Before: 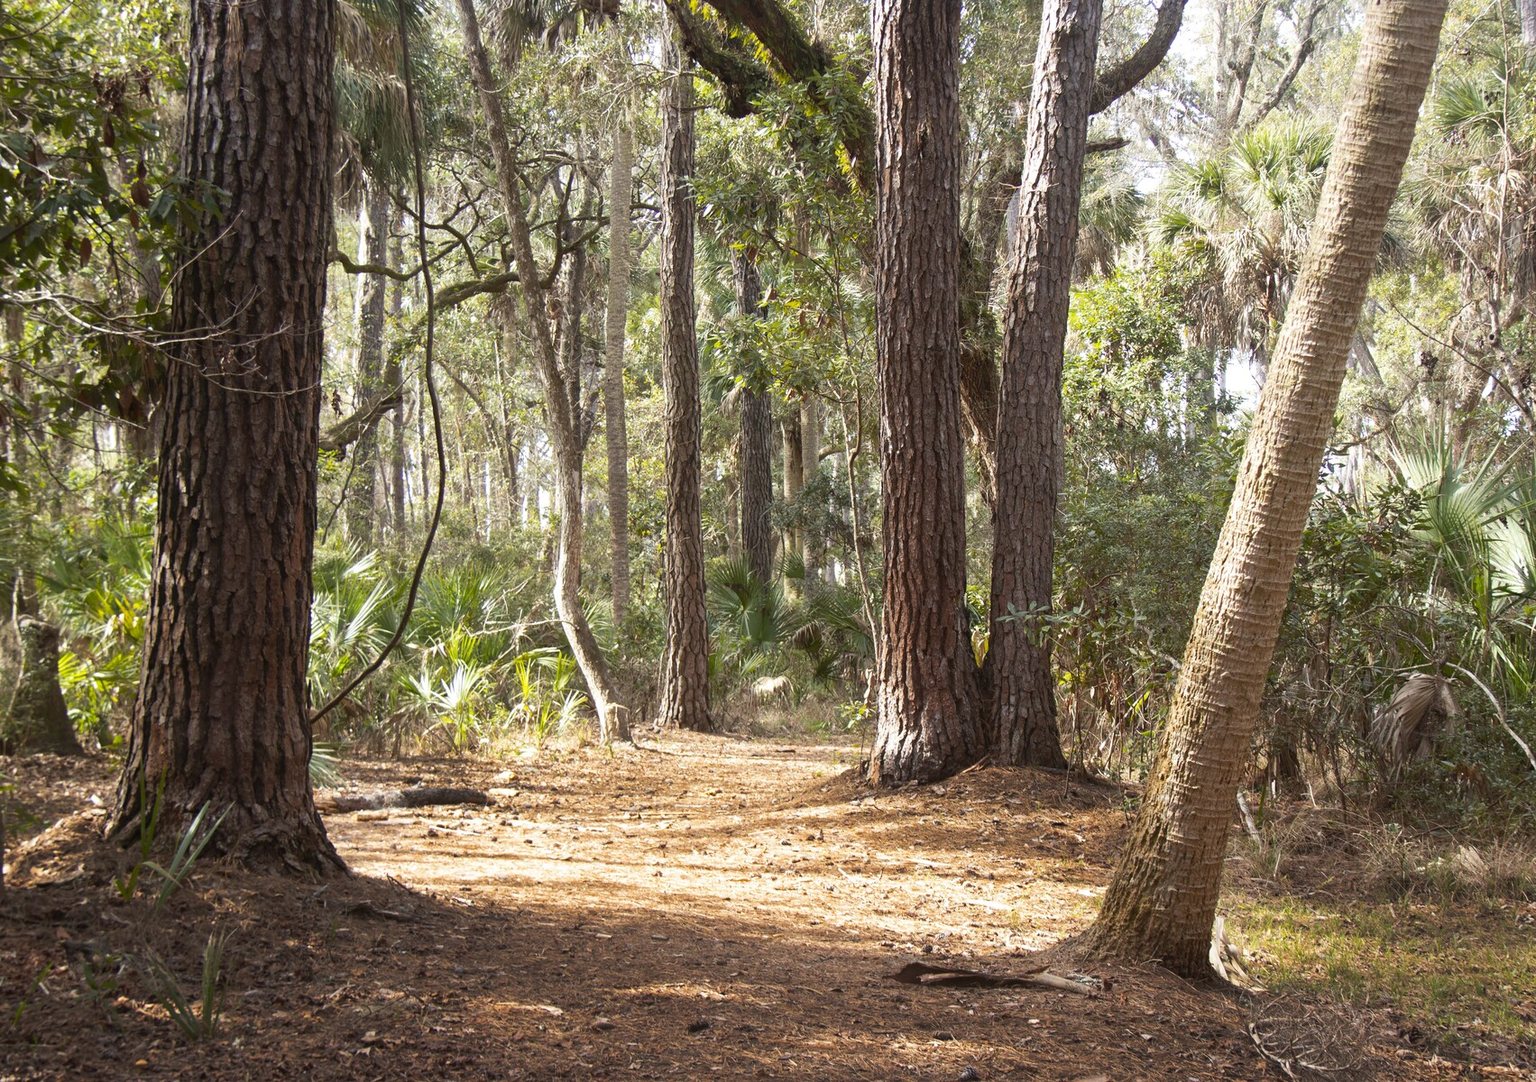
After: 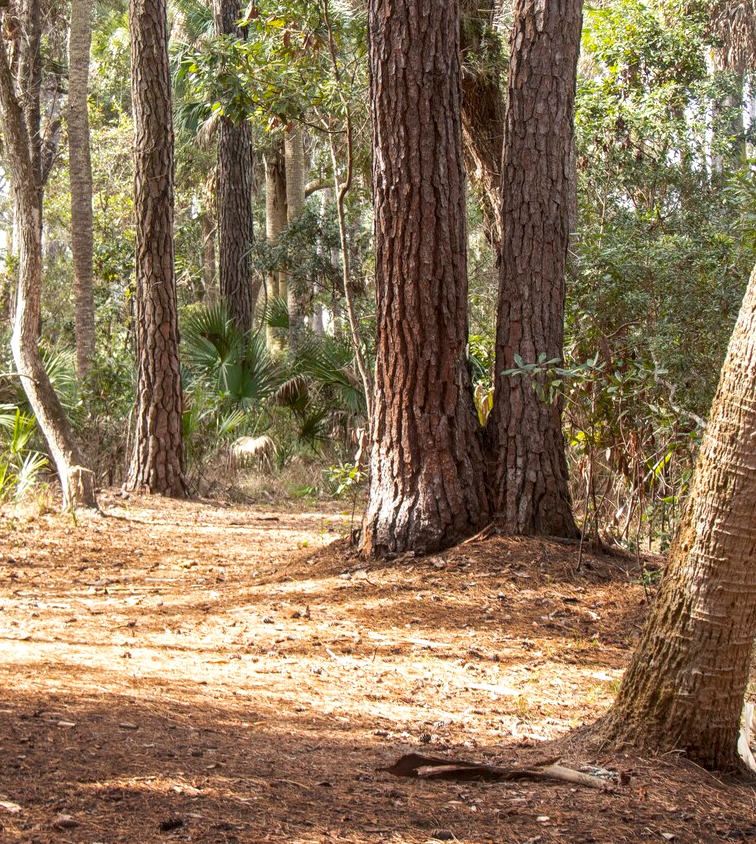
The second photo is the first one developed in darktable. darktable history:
crop: left 35.432%, top 26.233%, right 20.145%, bottom 3.432%
local contrast: on, module defaults
